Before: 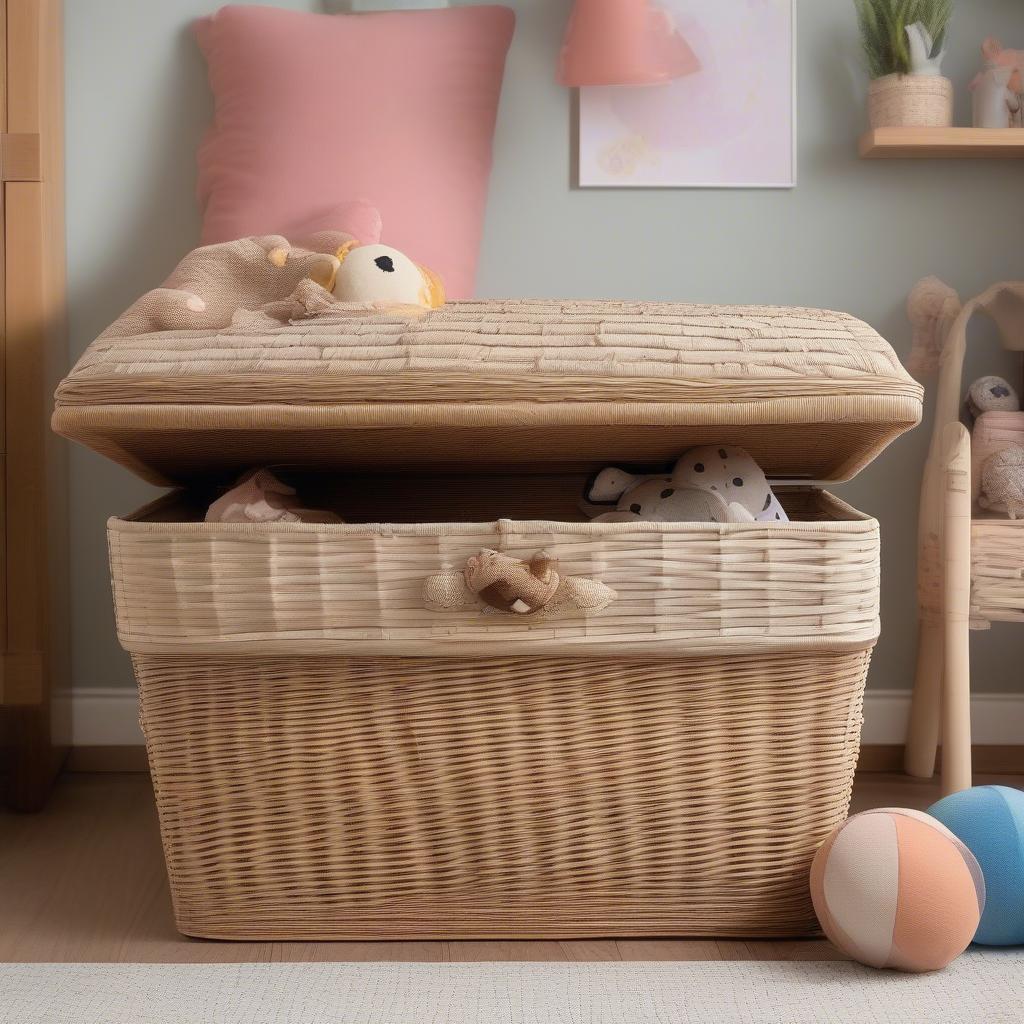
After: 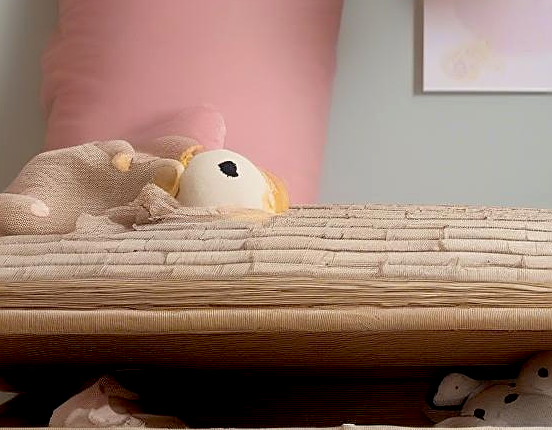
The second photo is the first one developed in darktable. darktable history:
exposure: black level correction 0.01, exposure 0.008 EV, compensate exposure bias true, compensate highlight preservation false
crop: left 15.25%, top 9.299%, right 30.767%, bottom 48.662%
sharpen: amount 0.489
